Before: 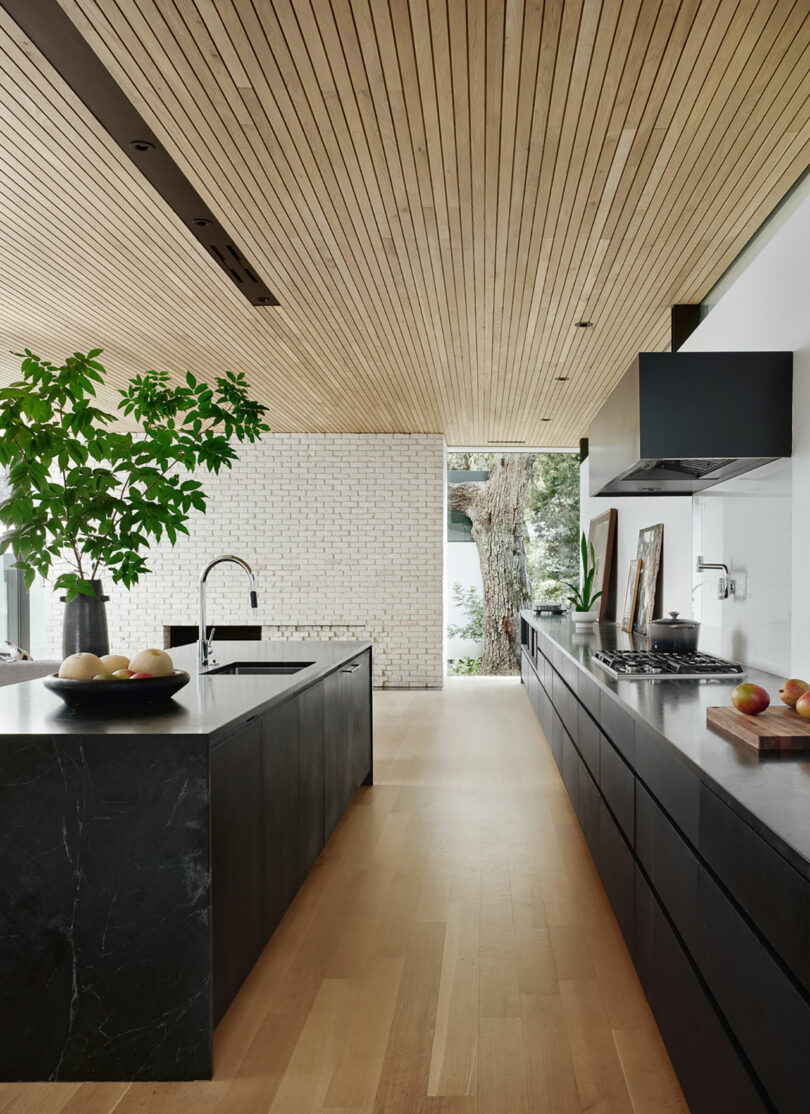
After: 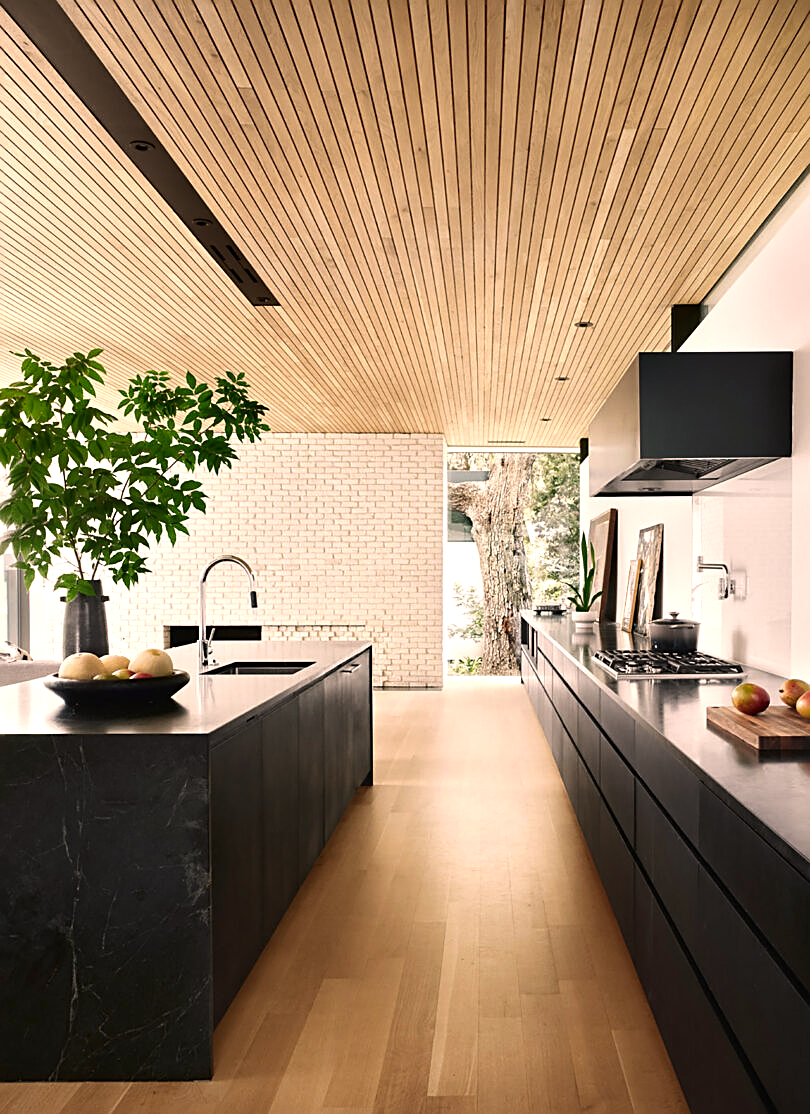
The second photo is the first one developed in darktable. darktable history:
sharpen: radius 1.967
color correction: highlights a* 11.96, highlights b* 11.58
tone equalizer: -8 EV 0.001 EV, -7 EV -0.002 EV, -6 EV 0.002 EV, -5 EV -0.03 EV, -4 EV -0.116 EV, -3 EV -0.169 EV, -2 EV 0.24 EV, -1 EV 0.702 EV, +0 EV 0.493 EV
